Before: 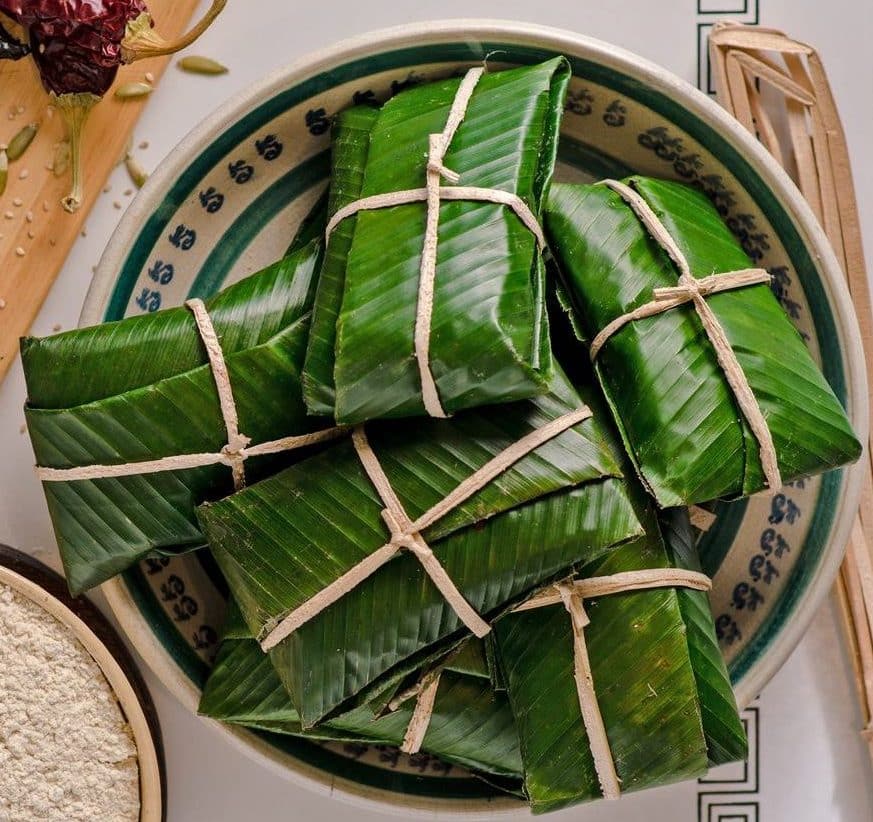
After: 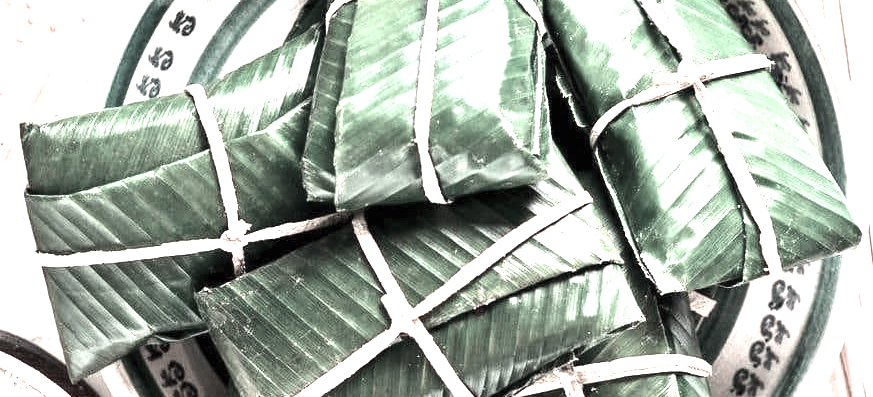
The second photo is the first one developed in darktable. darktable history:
crop and rotate: top 26.056%, bottom 25.543%
tone equalizer: -8 EV -0.417 EV, -7 EV -0.389 EV, -6 EV -0.333 EV, -5 EV -0.222 EV, -3 EV 0.222 EV, -2 EV 0.333 EV, -1 EV 0.389 EV, +0 EV 0.417 EV, edges refinement/feathering 500, mask exposure compensation -1.57 EV, preserve details no
color contrast: green-magenta contrast 0.3, blue-yellow contrast 0.15
exposure: exposure 2.04 EV, compensate highlight preservation false
